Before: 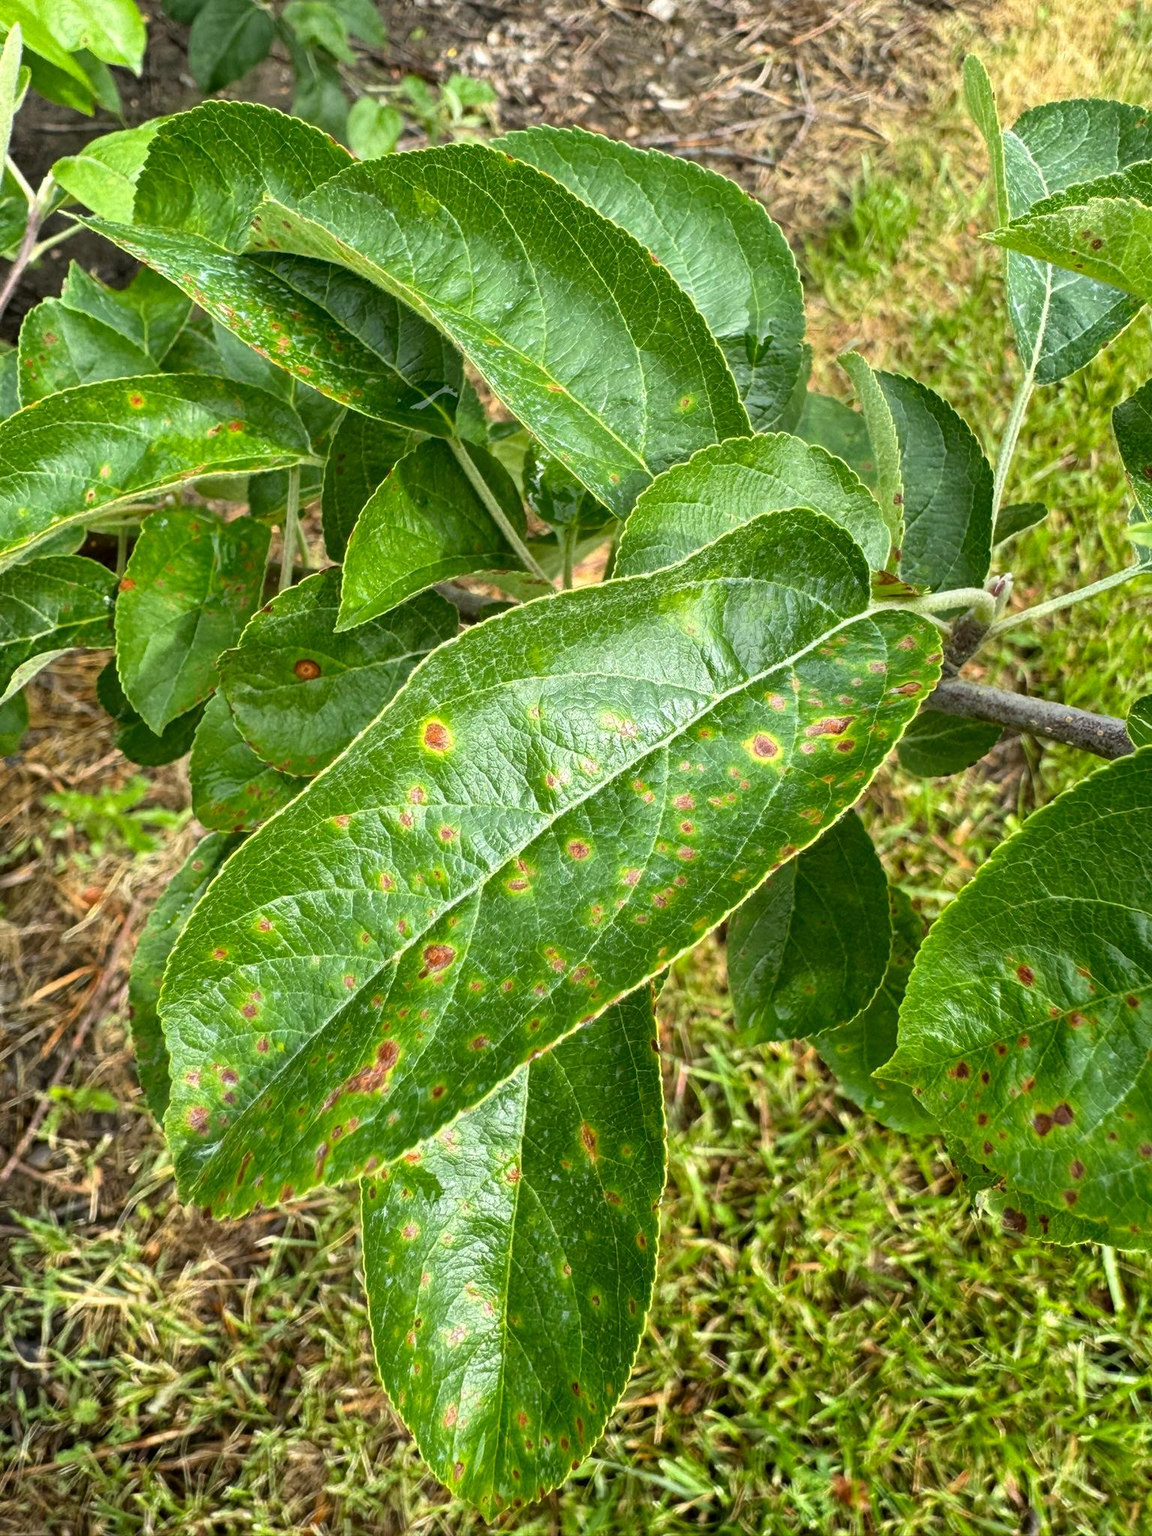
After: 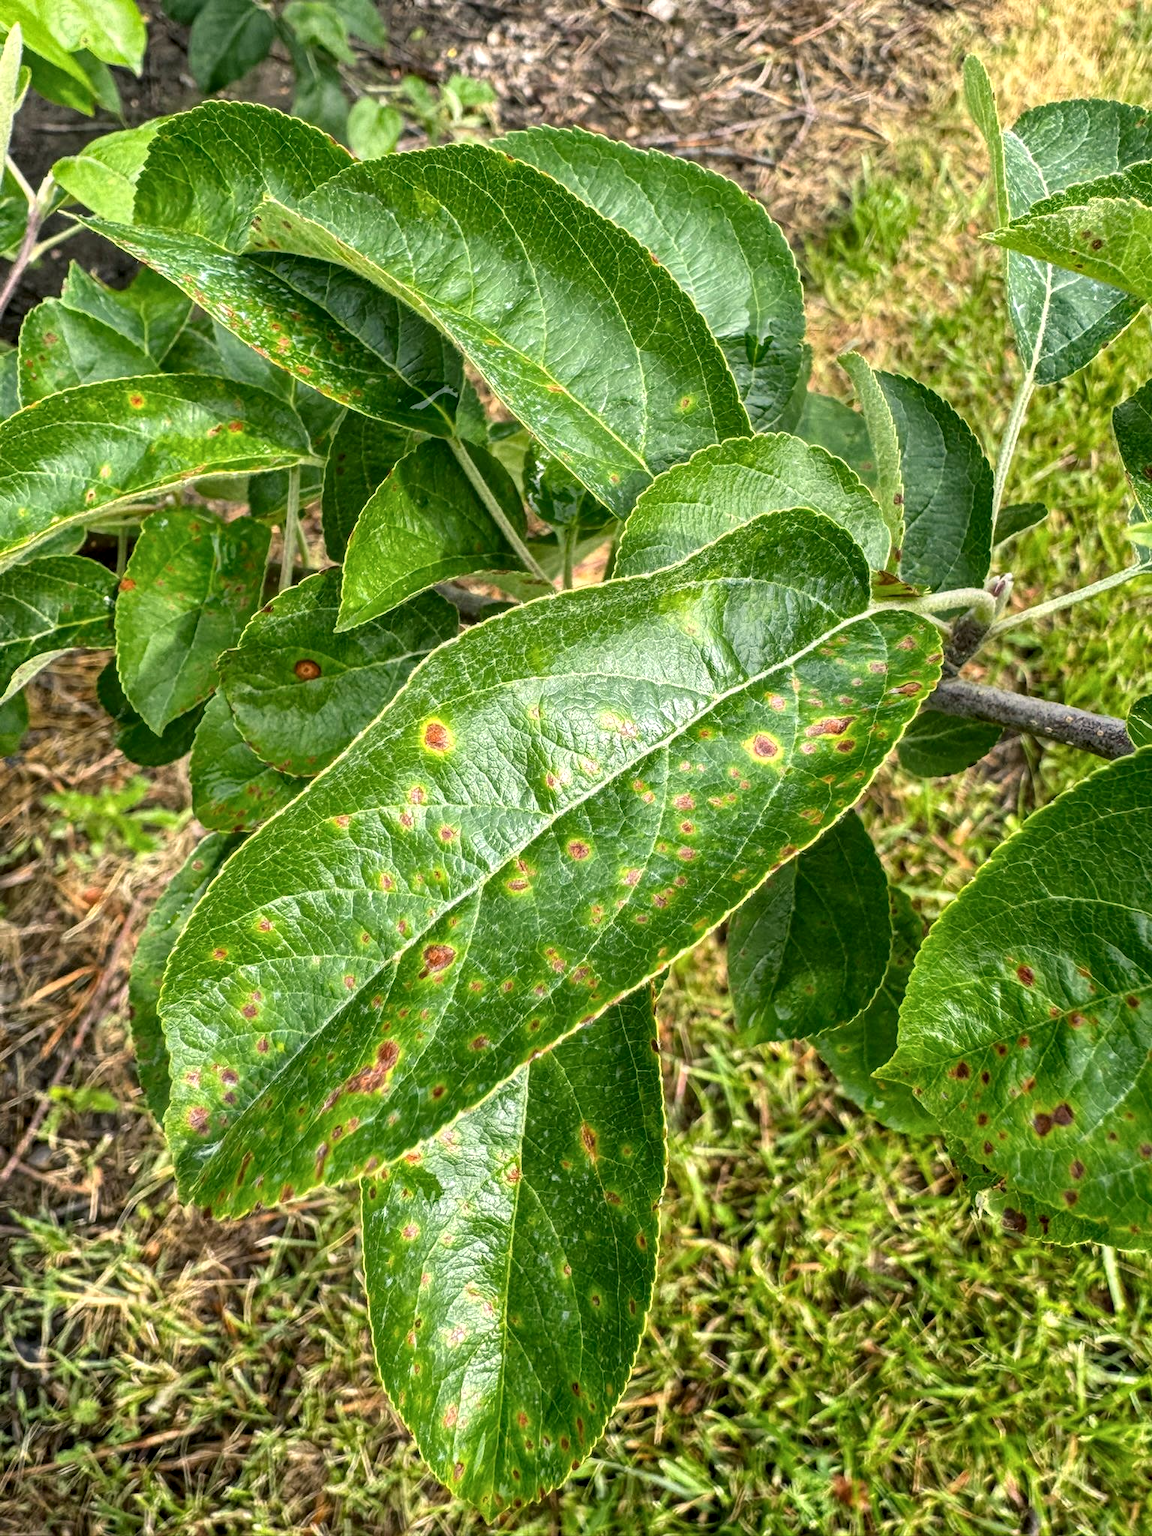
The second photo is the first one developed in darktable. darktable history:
local contrast: detail 130%
color balance rgb: shadows lift › chroma 1.41%, shadows lift › hue 260°, power › chroma 0.5%, power › hue 260°, highlights gain › chroma 1%, highlights gain › hue 27°, saturation formula JzAzBz (2021)
